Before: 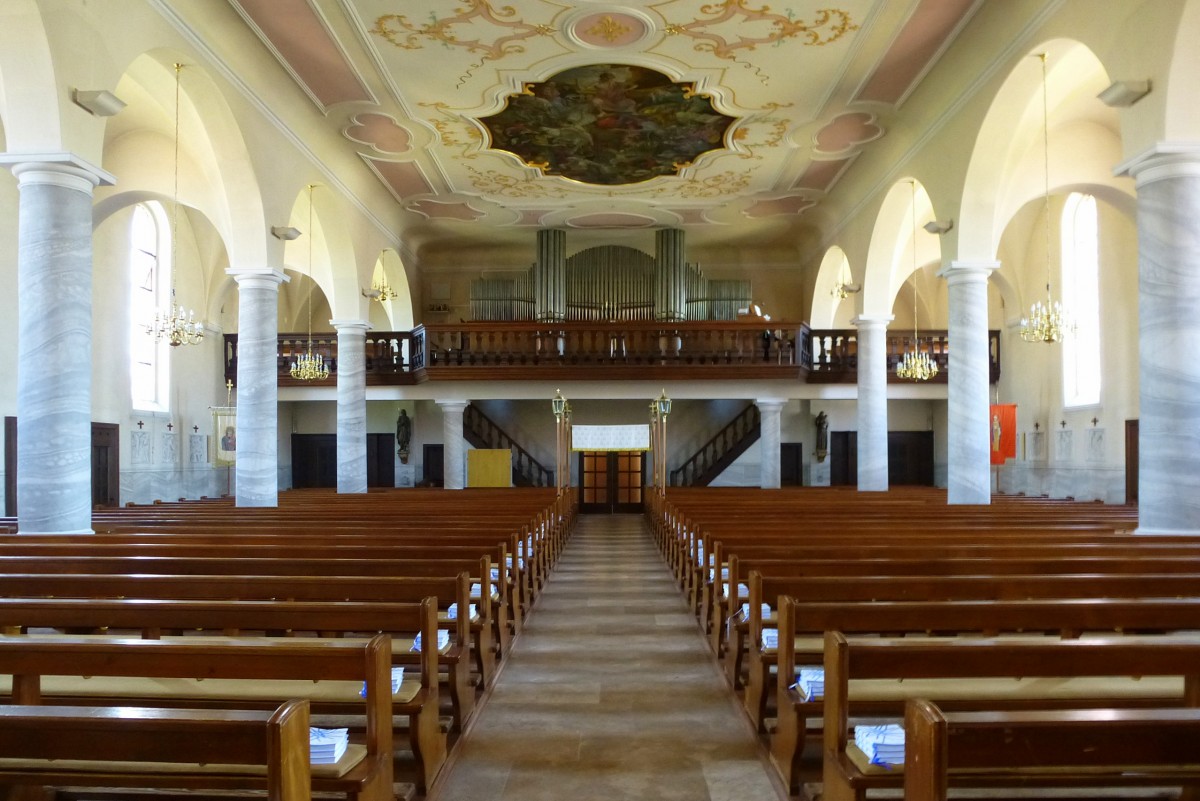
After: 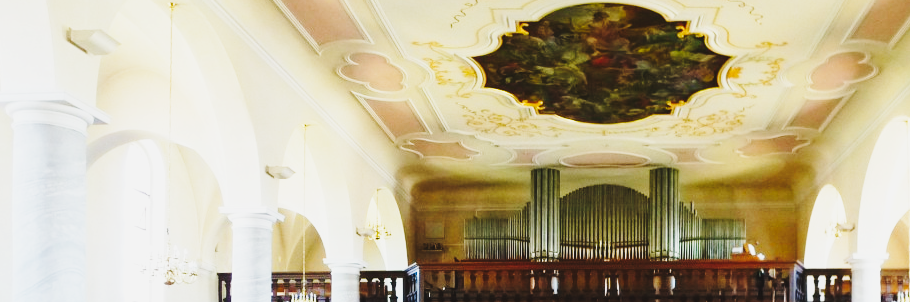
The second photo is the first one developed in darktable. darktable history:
crop: left 0.568%, top 7.649%, right 23.545%, bottom 54.553%
contrast brightness saturation: contrast -0.1, saturation -0.093
tone curve: curves: ch0 [(0, 0.028) (0.037, 0.05) (0.123, 0.108) (0.19, 0.164) (0.269, 0.247) (0.475, 0.533) (0.595, 0.695) (0.718, 0.823) (0.855, 0.913) (1, 0.982)]; ch1 [(0, 0) (0.243, 0.245) (0.427, 0.41) (0.493, 0.481) (0.505, 0.502) (0.536, 0.545) (0.56, 0.582) (0.611, 0.644) (0.769, 0.807) (1, 1)]; ch2 [(0, 0) (0.249, 0.216) (0.349, 0.321) (0.424, 0.442) (0.476, 0.483) (0.498, 0.499) (0.517, 0.519) (0.532, 0.55) (0.569, 0.608) (0.614, 0.661) (0.706, 0.75) (0.808, 0.809) (0.991, 0.968)], preserve colors none
base curve: curves: ch0 [(0, 0) (0.028, 0.03) (0.121, 0.232) (0.46, 0.748) (0.859, 0.968) (1, 1)], preserve colors none
